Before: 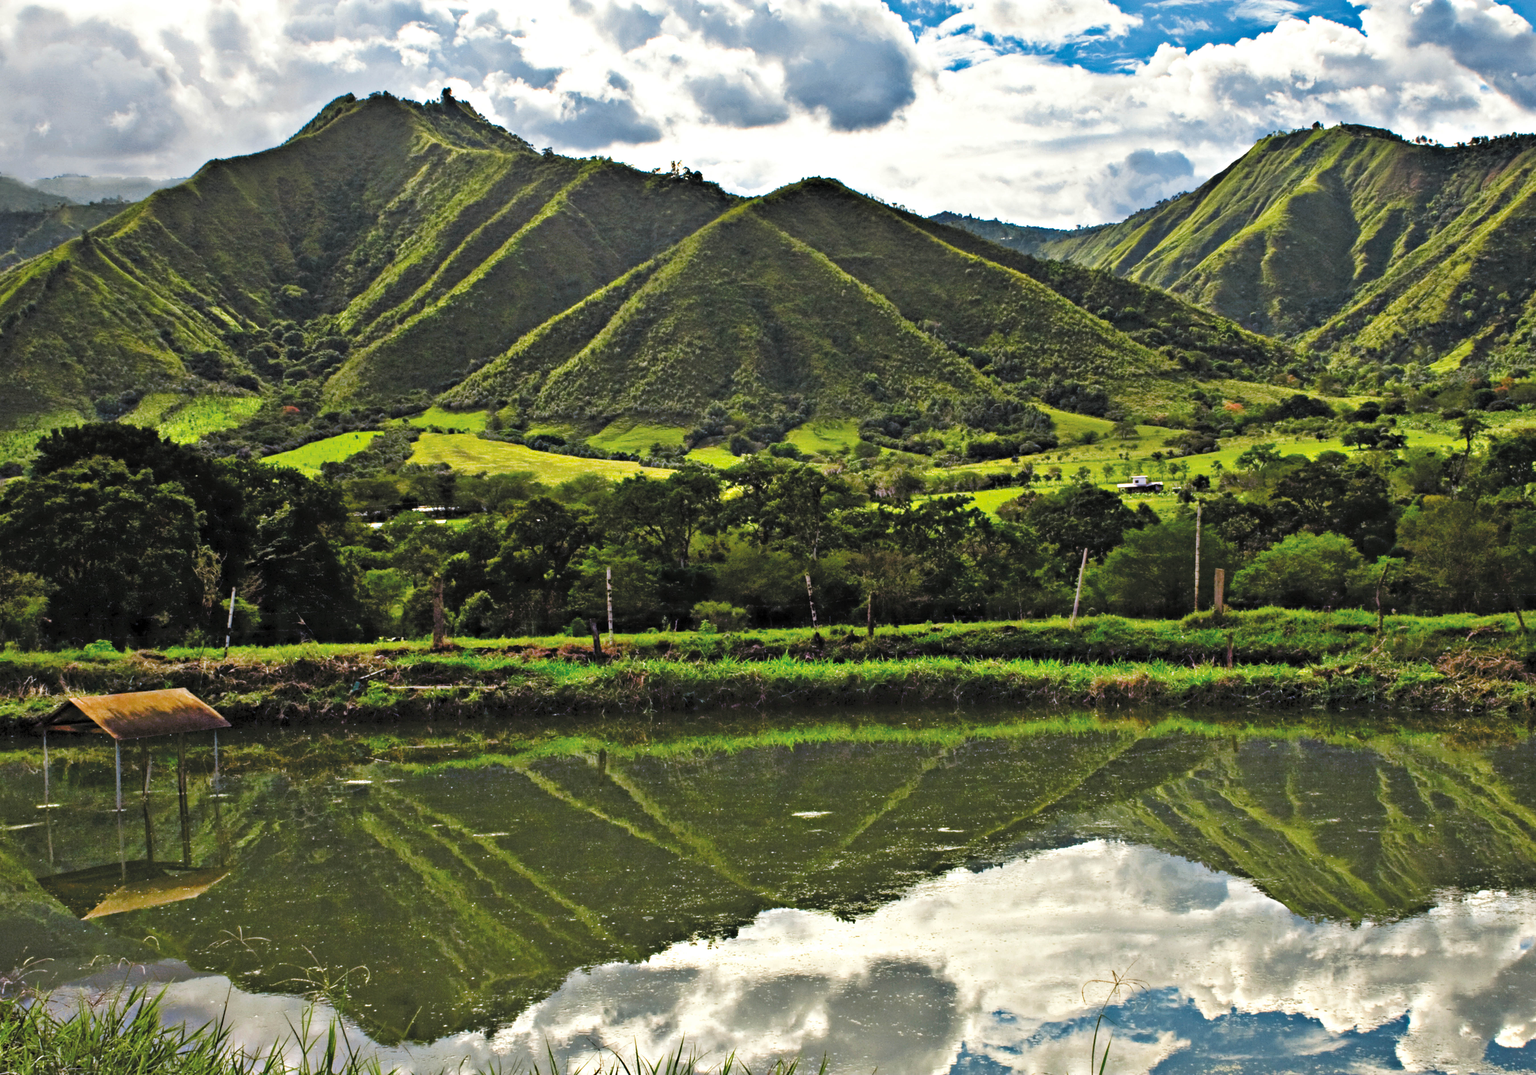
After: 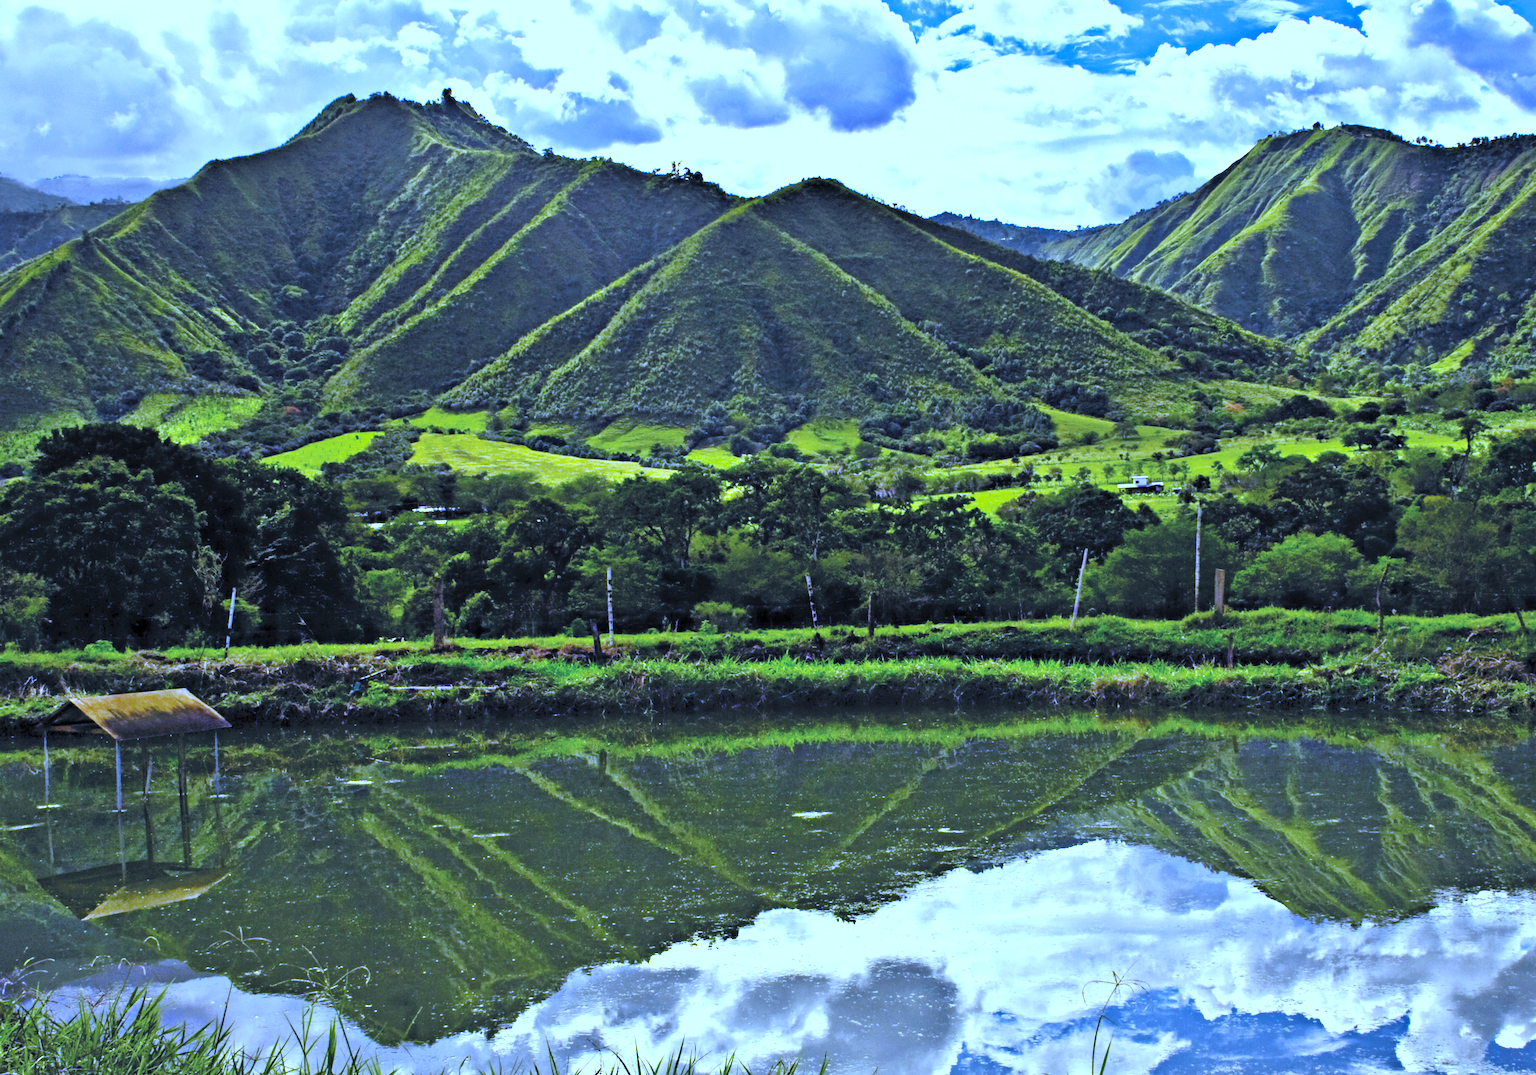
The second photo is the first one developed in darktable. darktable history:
exposure: exposure 0.3 EV, compensate highlight preservation false
white balance: red 0.766, blue 1.537
